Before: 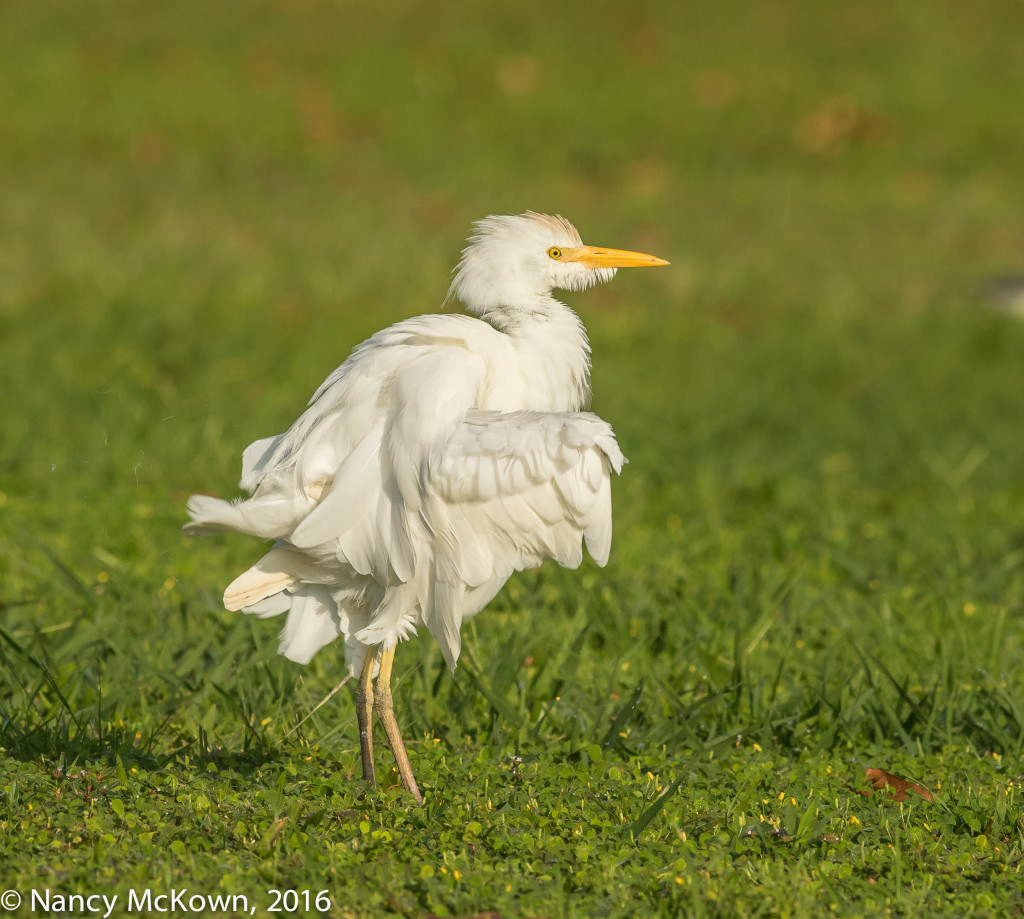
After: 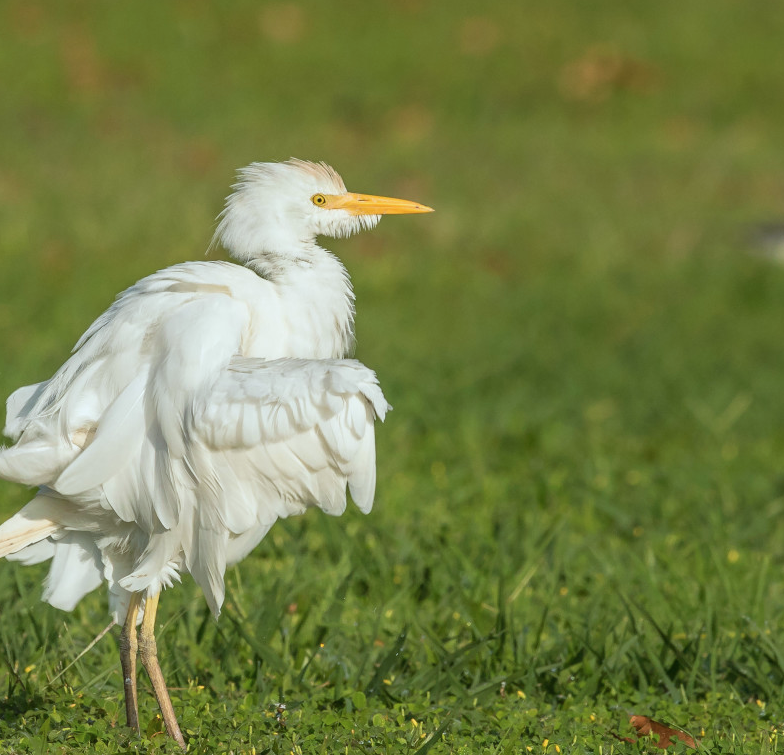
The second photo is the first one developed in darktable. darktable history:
color correction: highlights a* -4.18, highlights b* -10.81
crop: left 23.095%, top 5.827%, bottom 11.854%
